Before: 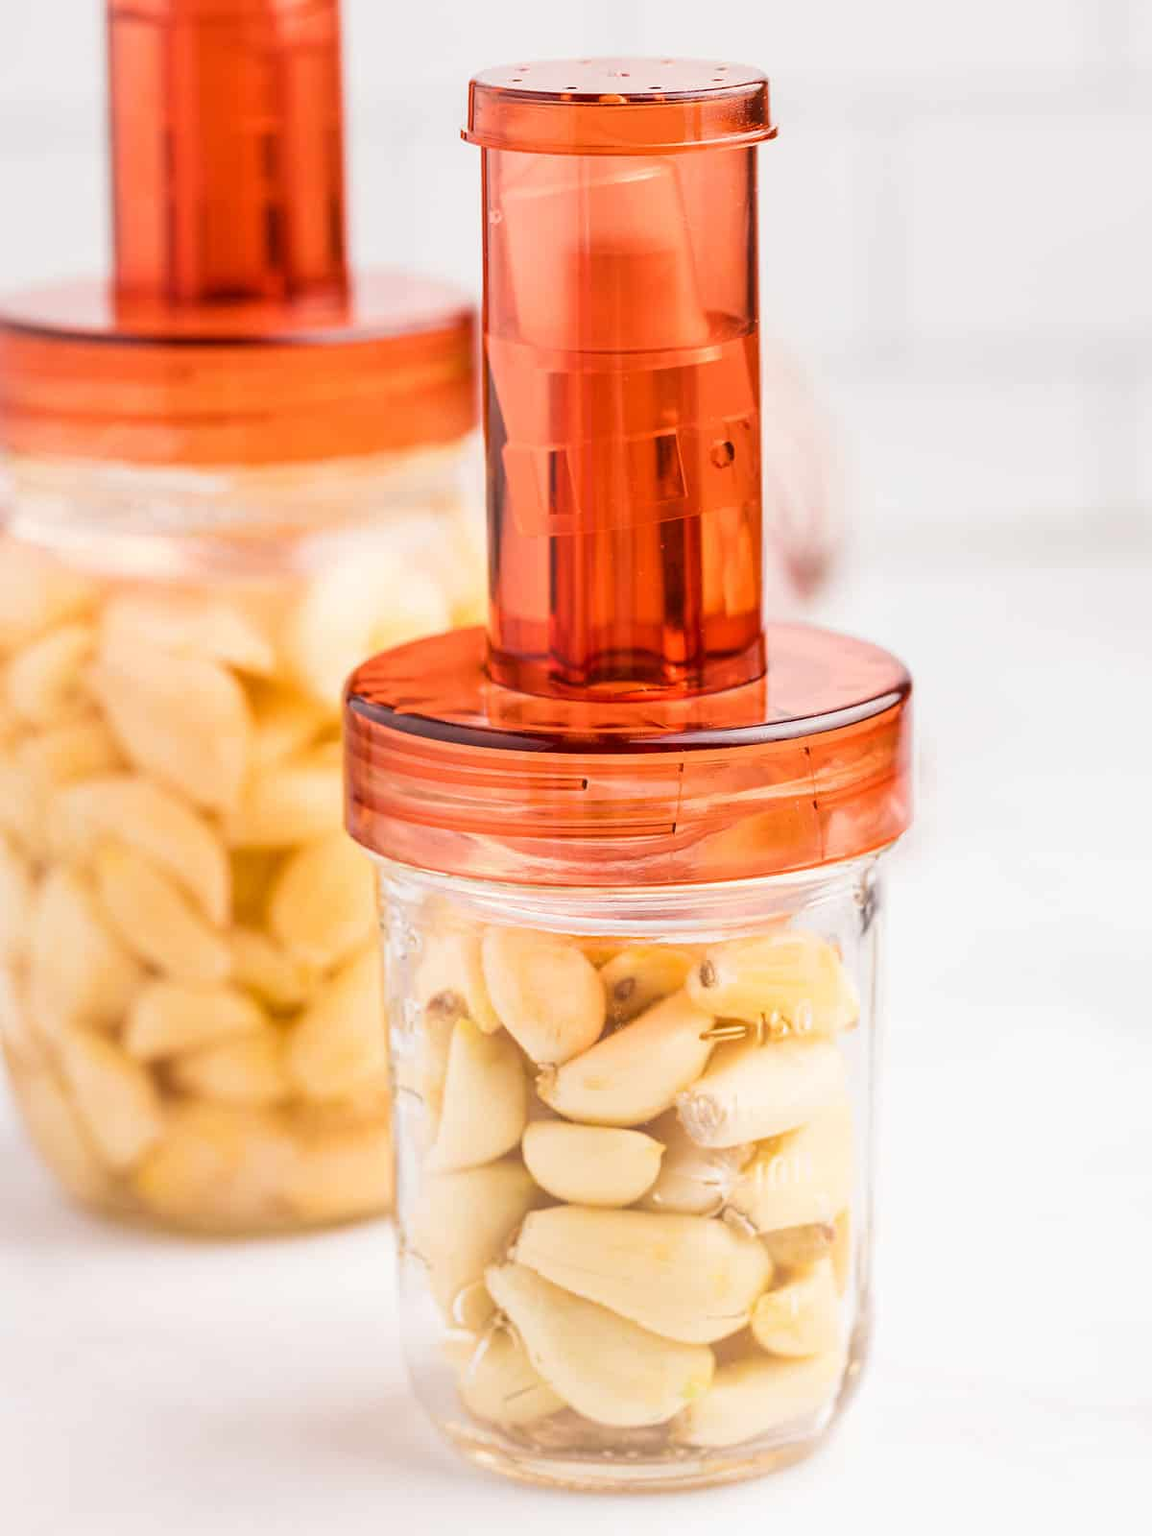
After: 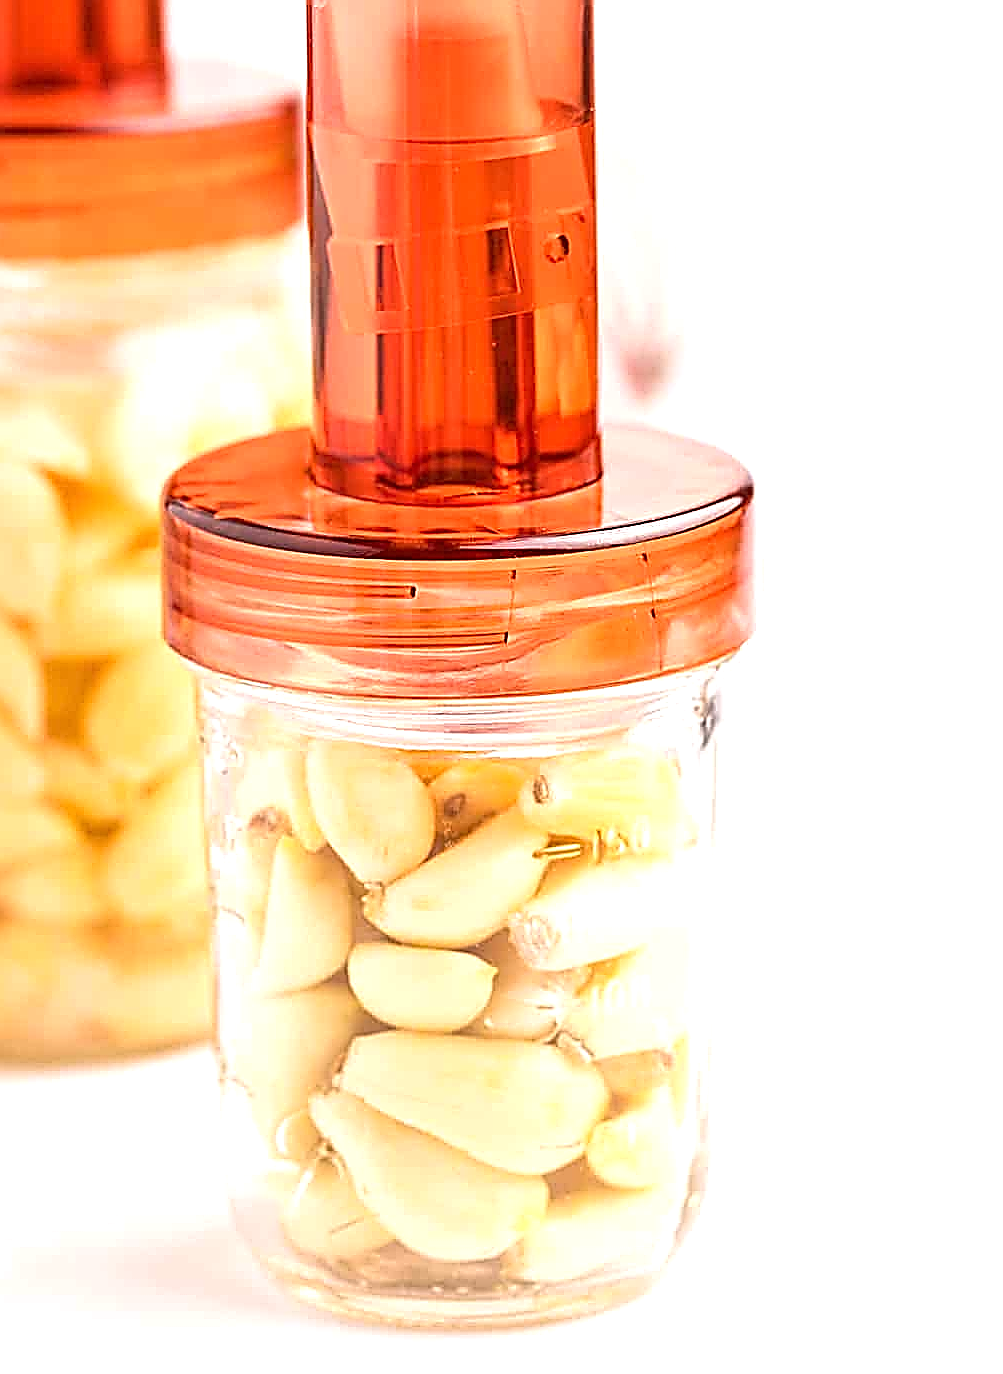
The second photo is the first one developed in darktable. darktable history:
crop: left 16.412%, top 14.075%
sharpen: amount 1.996
exposure: black level correction 0, exposure 0.5 EV, compensate exposure bias true, compensate highlight preservation false
